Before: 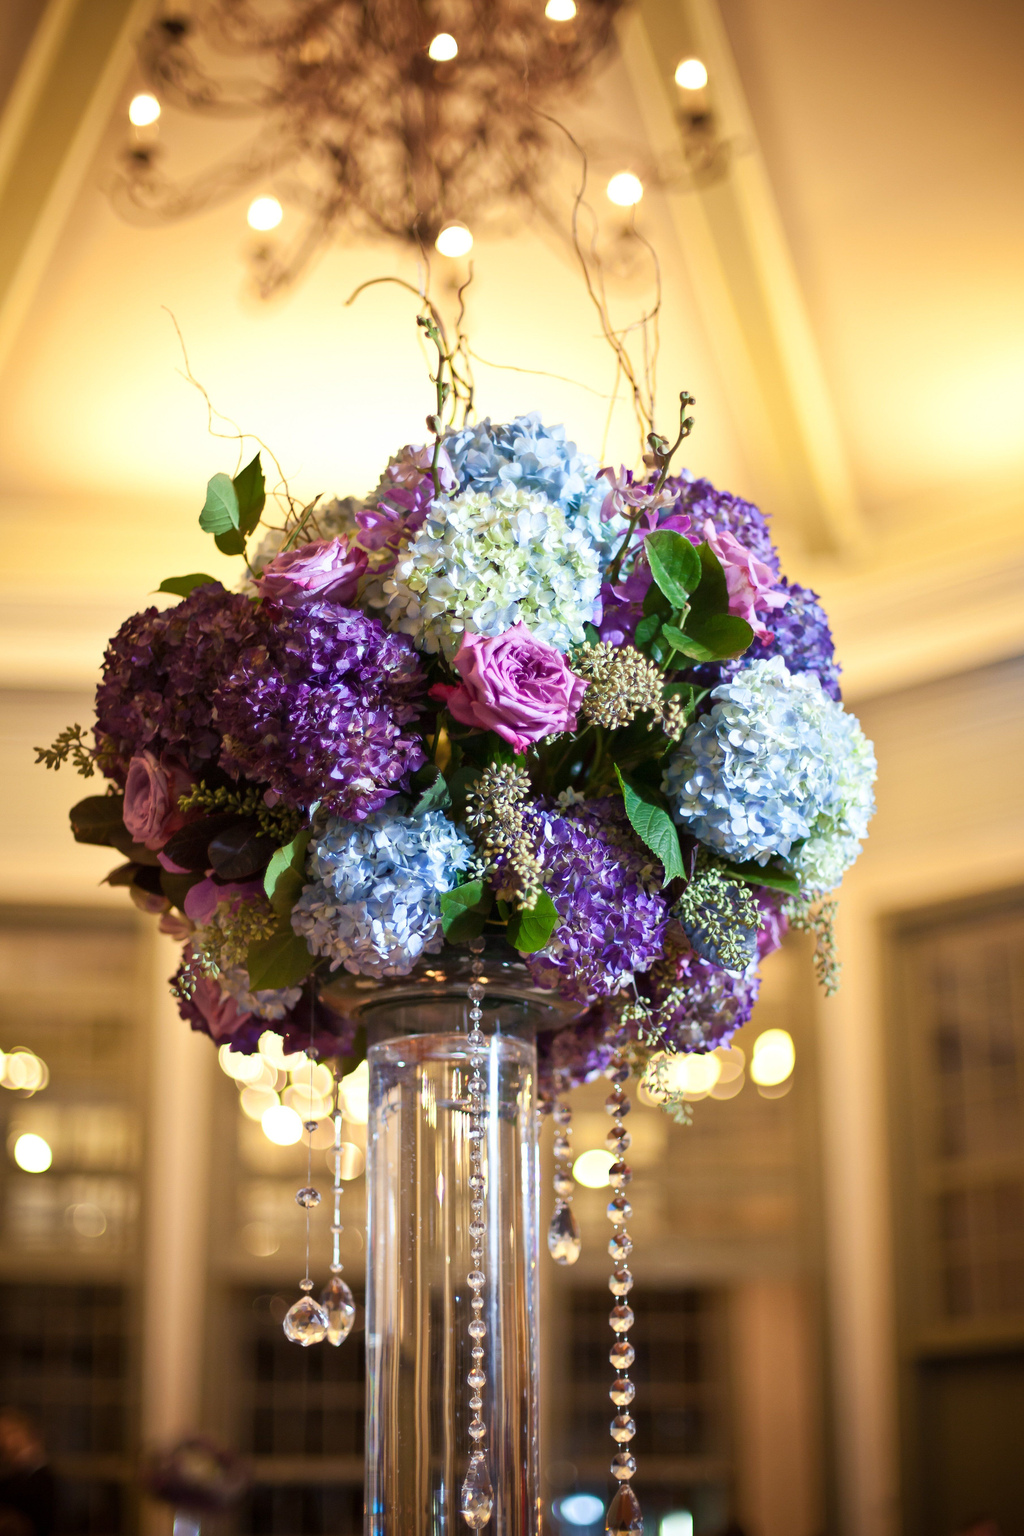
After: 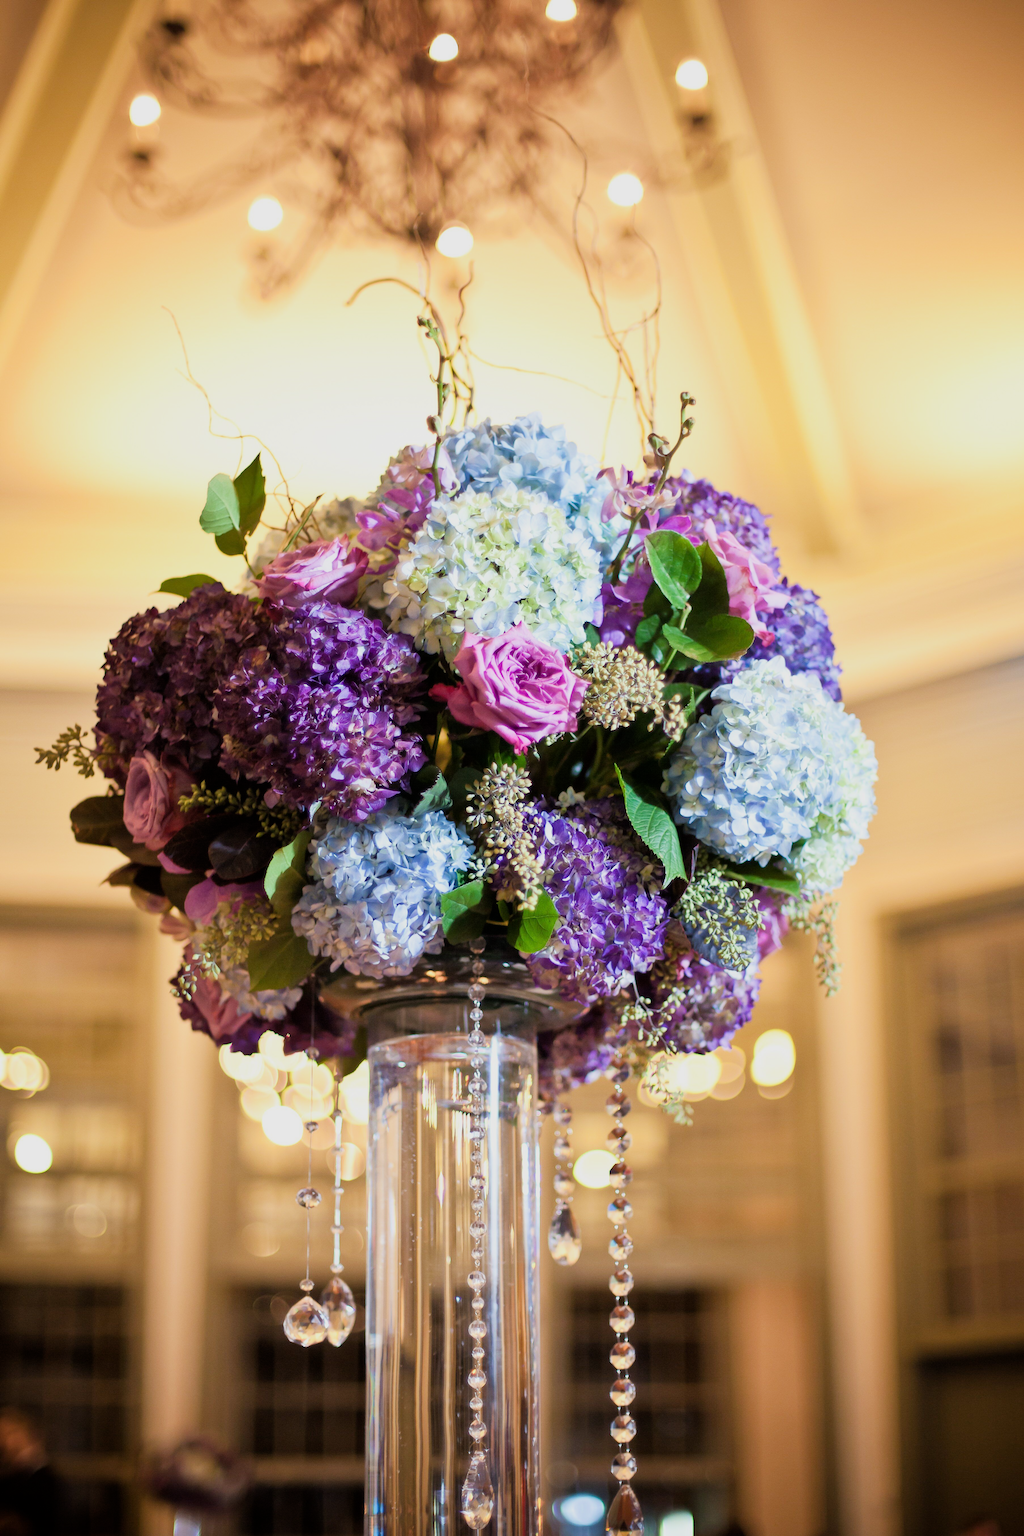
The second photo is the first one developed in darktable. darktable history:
exposure: exposure 0.581 EV, compensate highlight preservation false
filmic rgb: black relative exposure -7.65 EV, white relative exposure 4.56 EV, hardness 3.61
